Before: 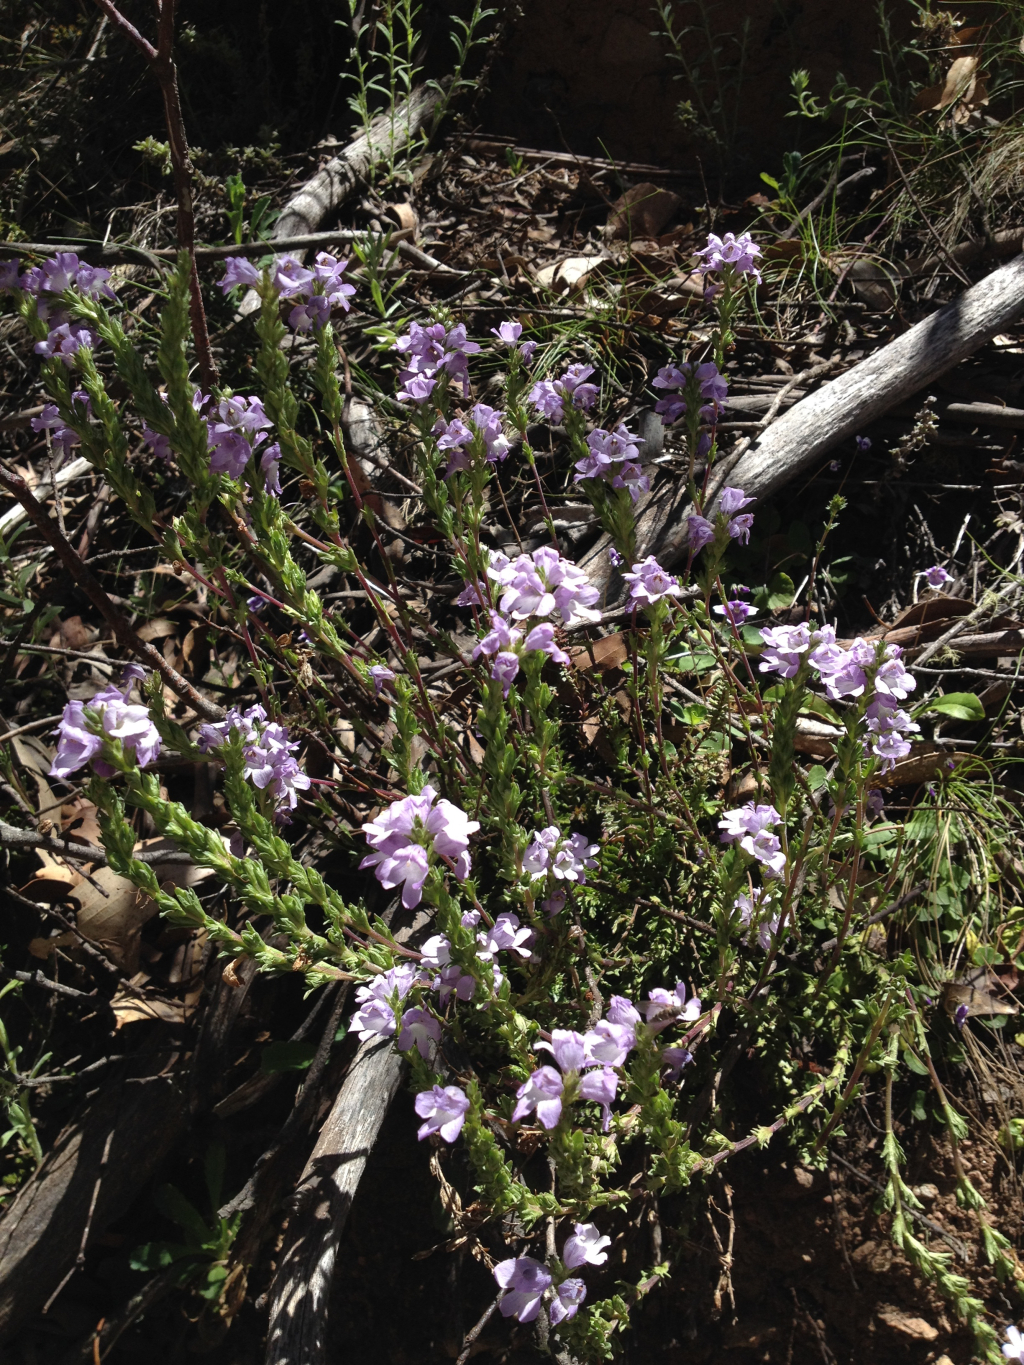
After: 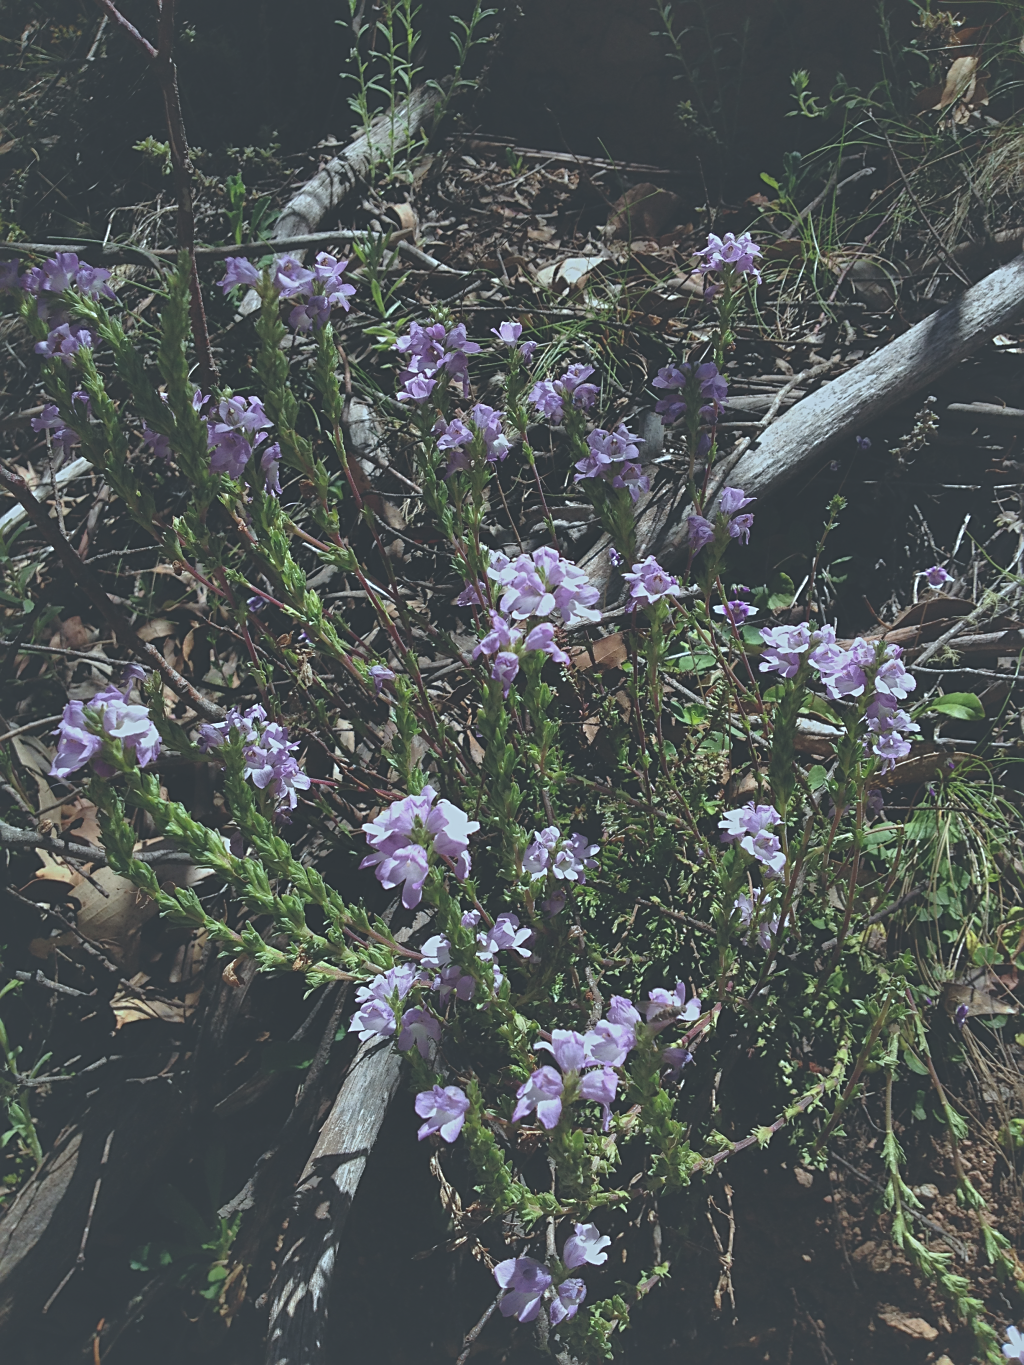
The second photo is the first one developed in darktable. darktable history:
shadows and highlights: on, module defaults
color calibration: illuminant Planckian (black body), x 0.368, y 0.361, temperature 4276.46 K
sharpen: on, module defaults
exposure: black level correction -0.037, exposure -0.494 EV, compensate exposure bias true, compensate highlight preservation false
